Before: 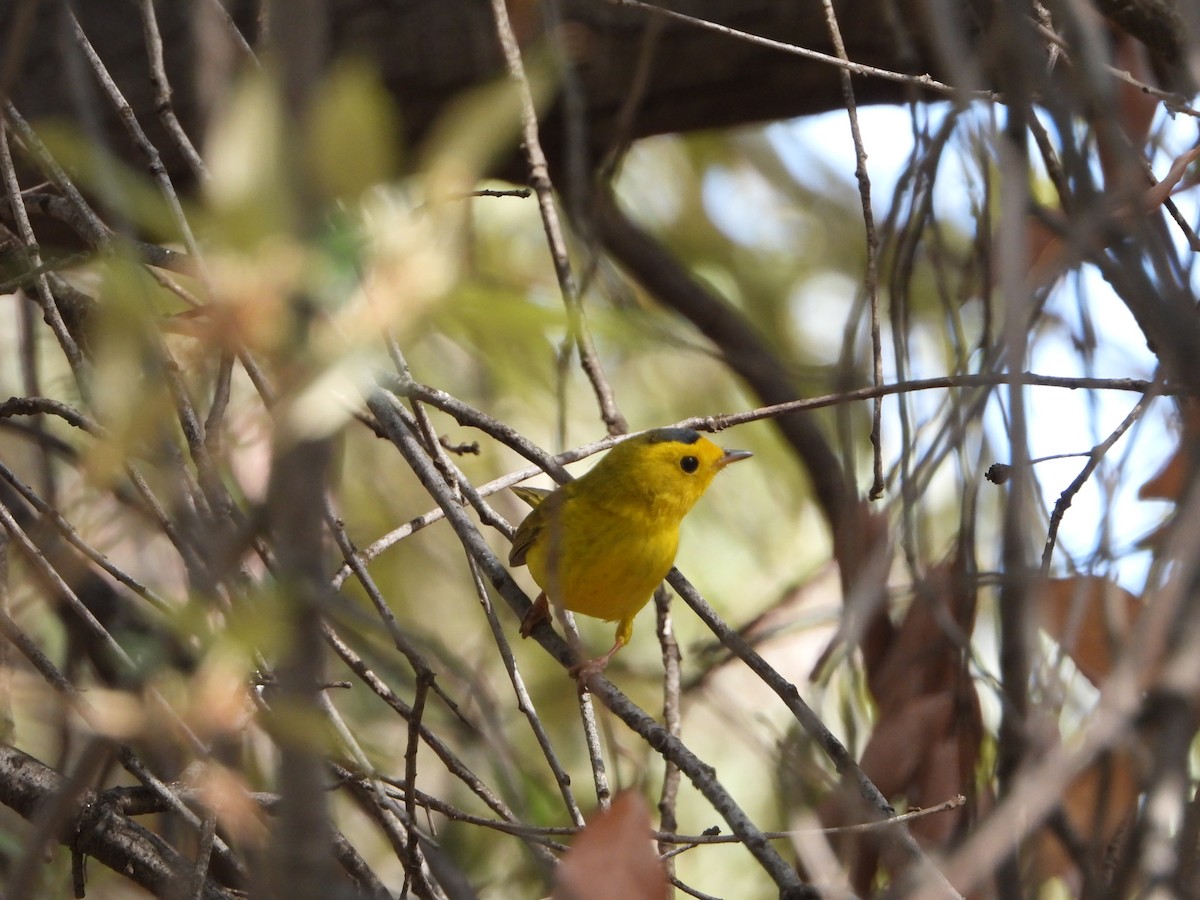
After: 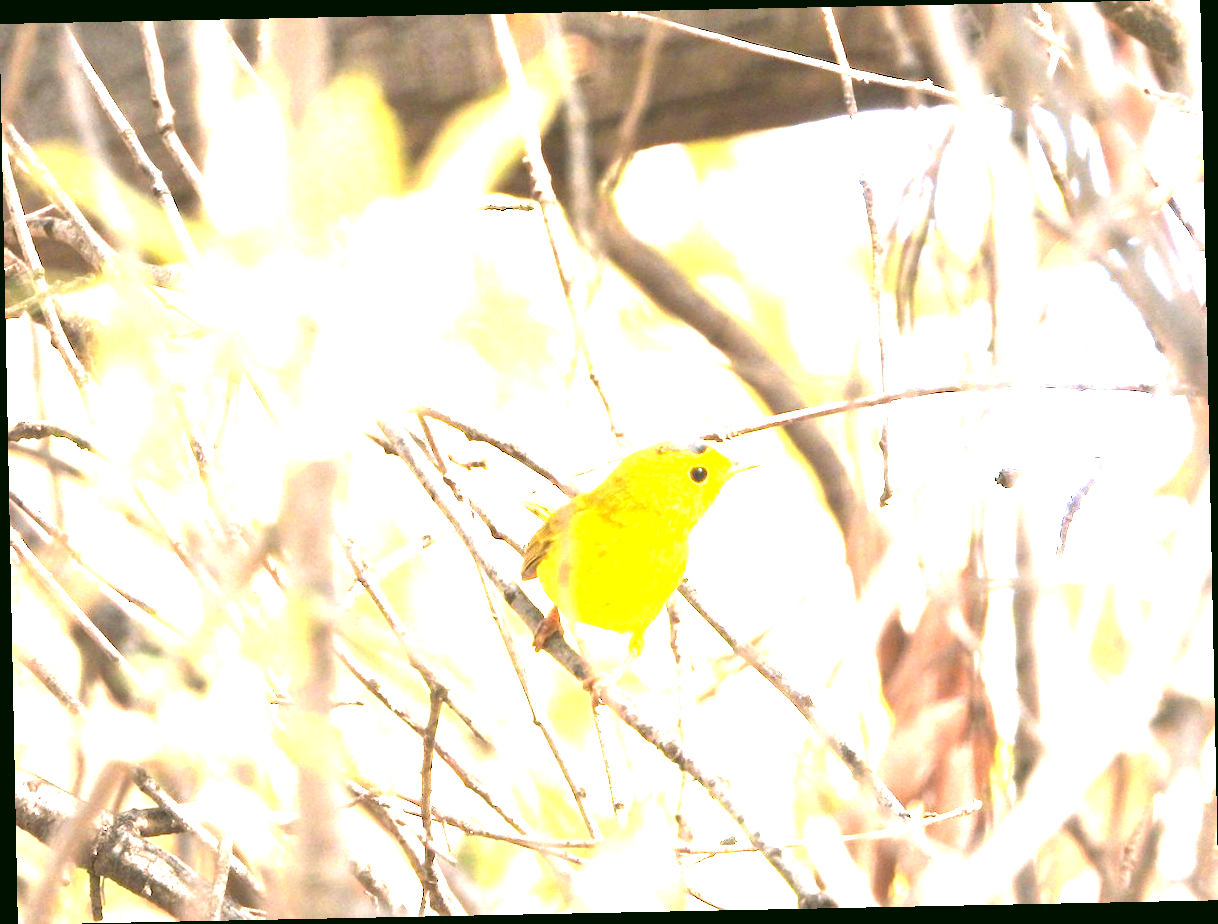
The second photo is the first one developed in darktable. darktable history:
color correction: highlights a* 4.02, highlights b* 4.98, shadows a* -7.55, shadows b* 4.98
exposure: black level correction 0, exposure 4 EV, compensate exposure bias true, compensate highlight preservation false
rotate and perspective: rotation -1.17°, automatic cropping off
